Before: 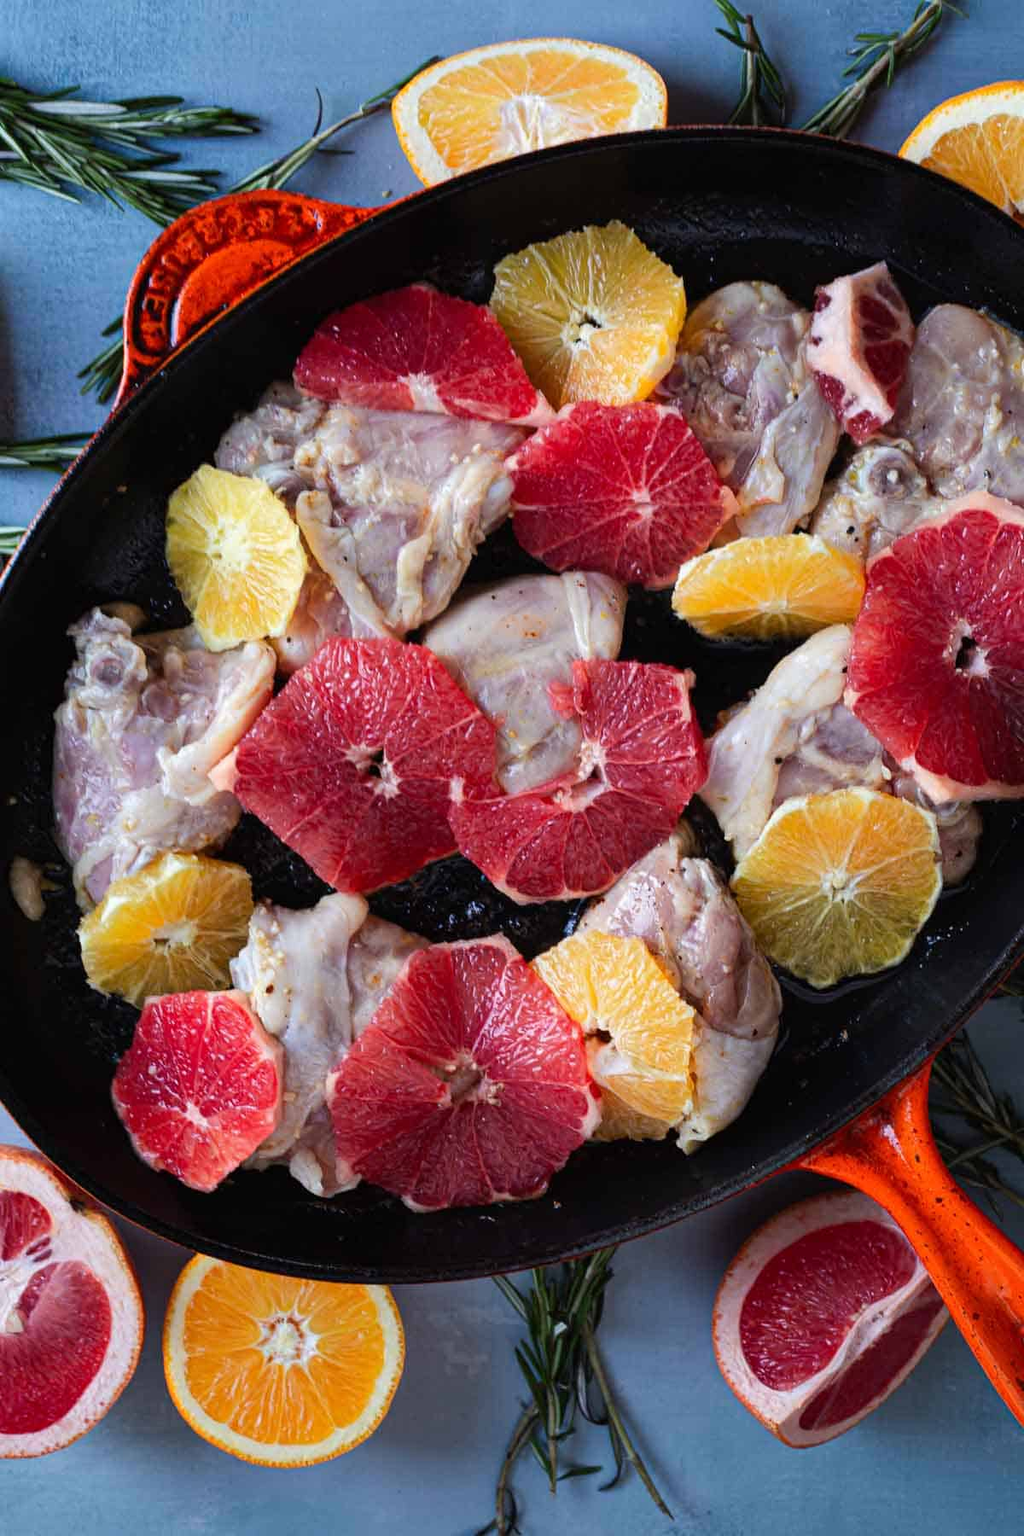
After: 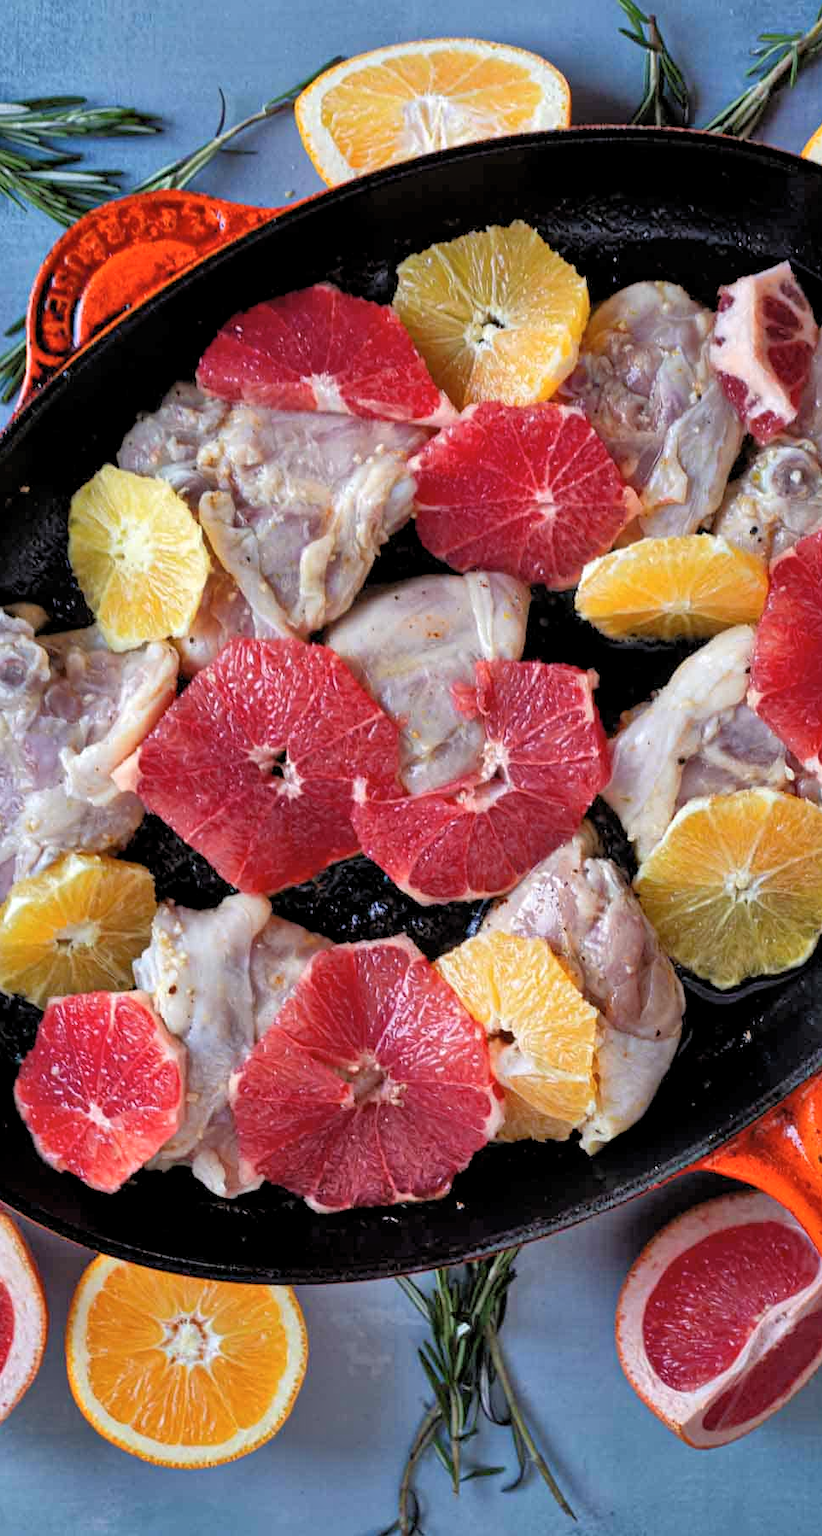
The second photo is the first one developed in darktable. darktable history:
shadows and highlights: low approximation 0.01, soften with gaussian
tone equalizer: -7 EV 0.153 EV, -6 EV 0.595 EV, -5 EV 1.18 EV, -4 EV 1.34 EV, -3 EV 1.17 EV, -2 EV 0.6 EV, -1 EV 0.16 EV
contrast brightness saturation: saturation -0.056
crop and rotate: left 9.56%, right 10.159%
levels: levels [0.026, 0.507, 0.987]
